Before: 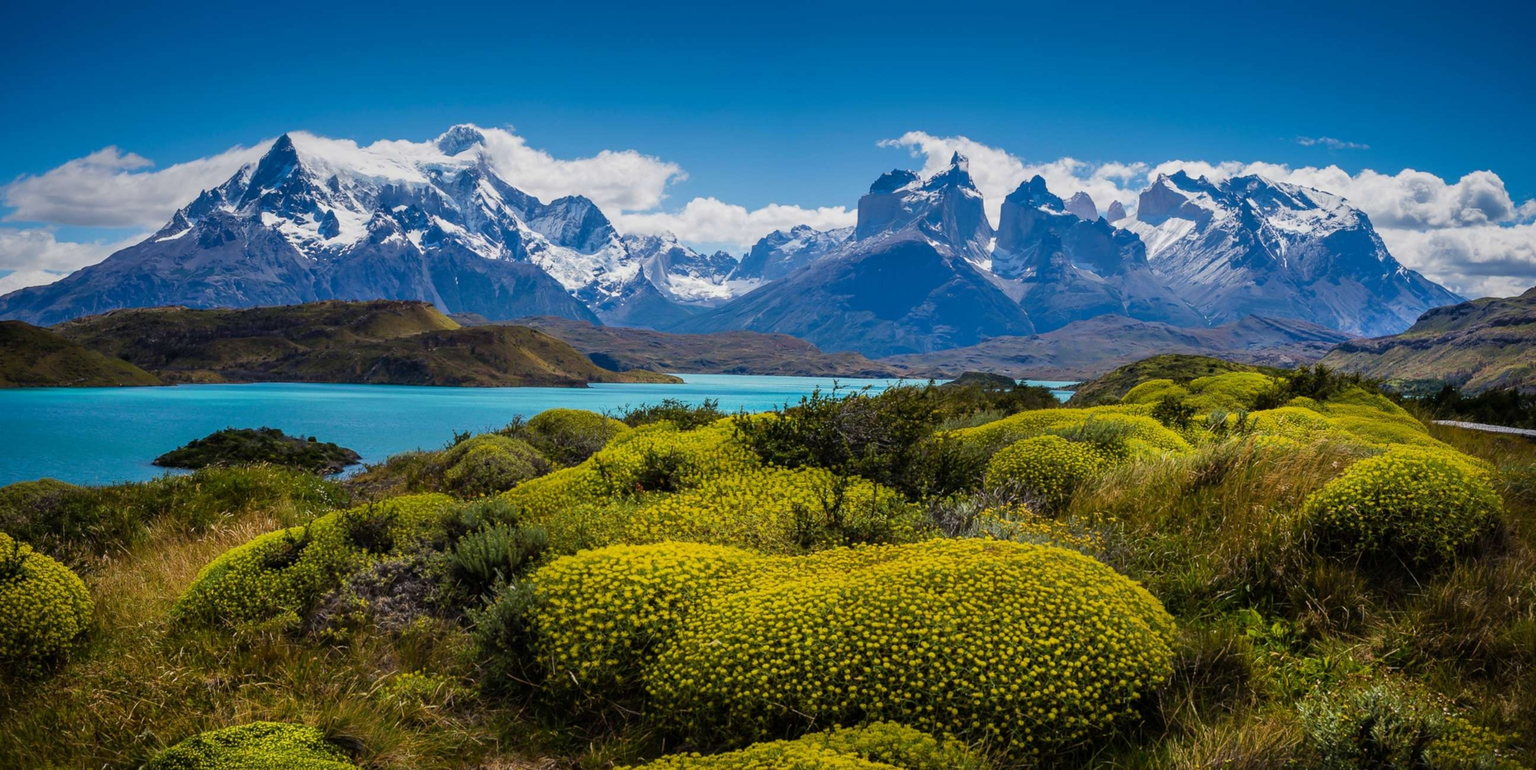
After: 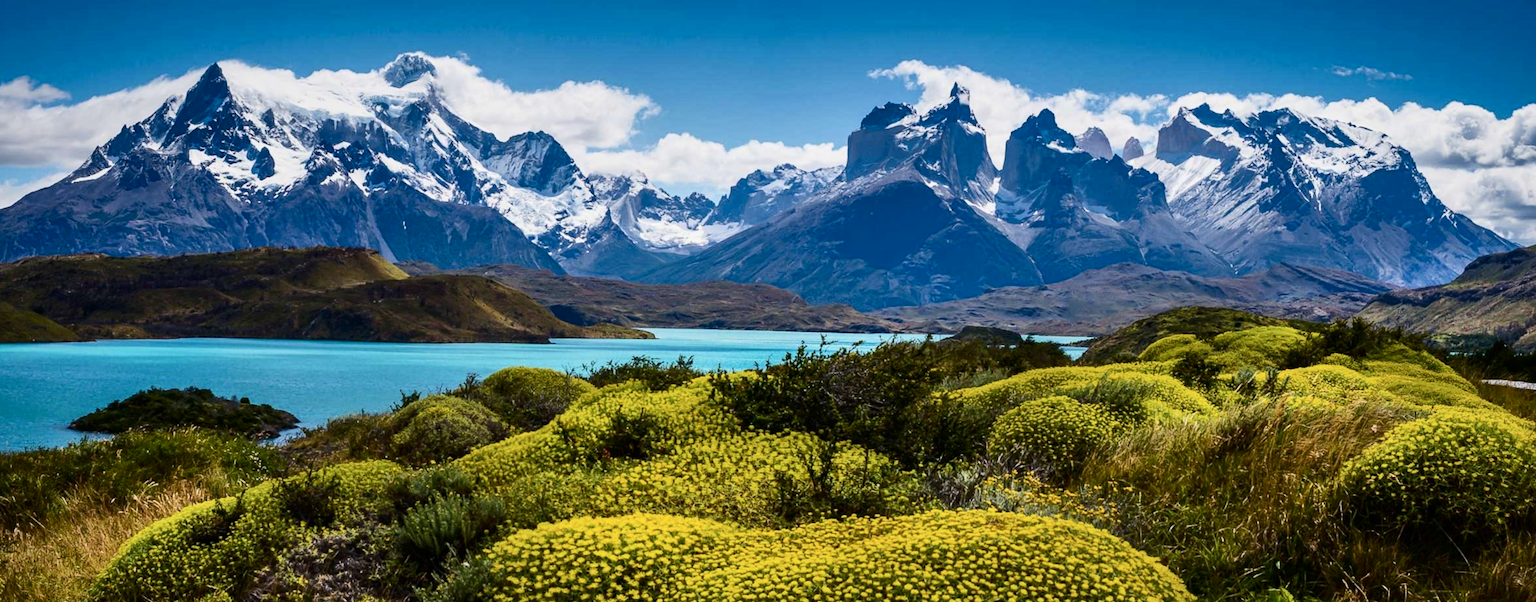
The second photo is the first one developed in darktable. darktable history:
shadows and highlights: radius 119.08, shadows 41.98, highlights -62.3, soften with gaussian
contrast brightness saturation: contrast 0.28
crop: left 5.921%, top 10.018%, right 3.513%, bottom 19.138%
